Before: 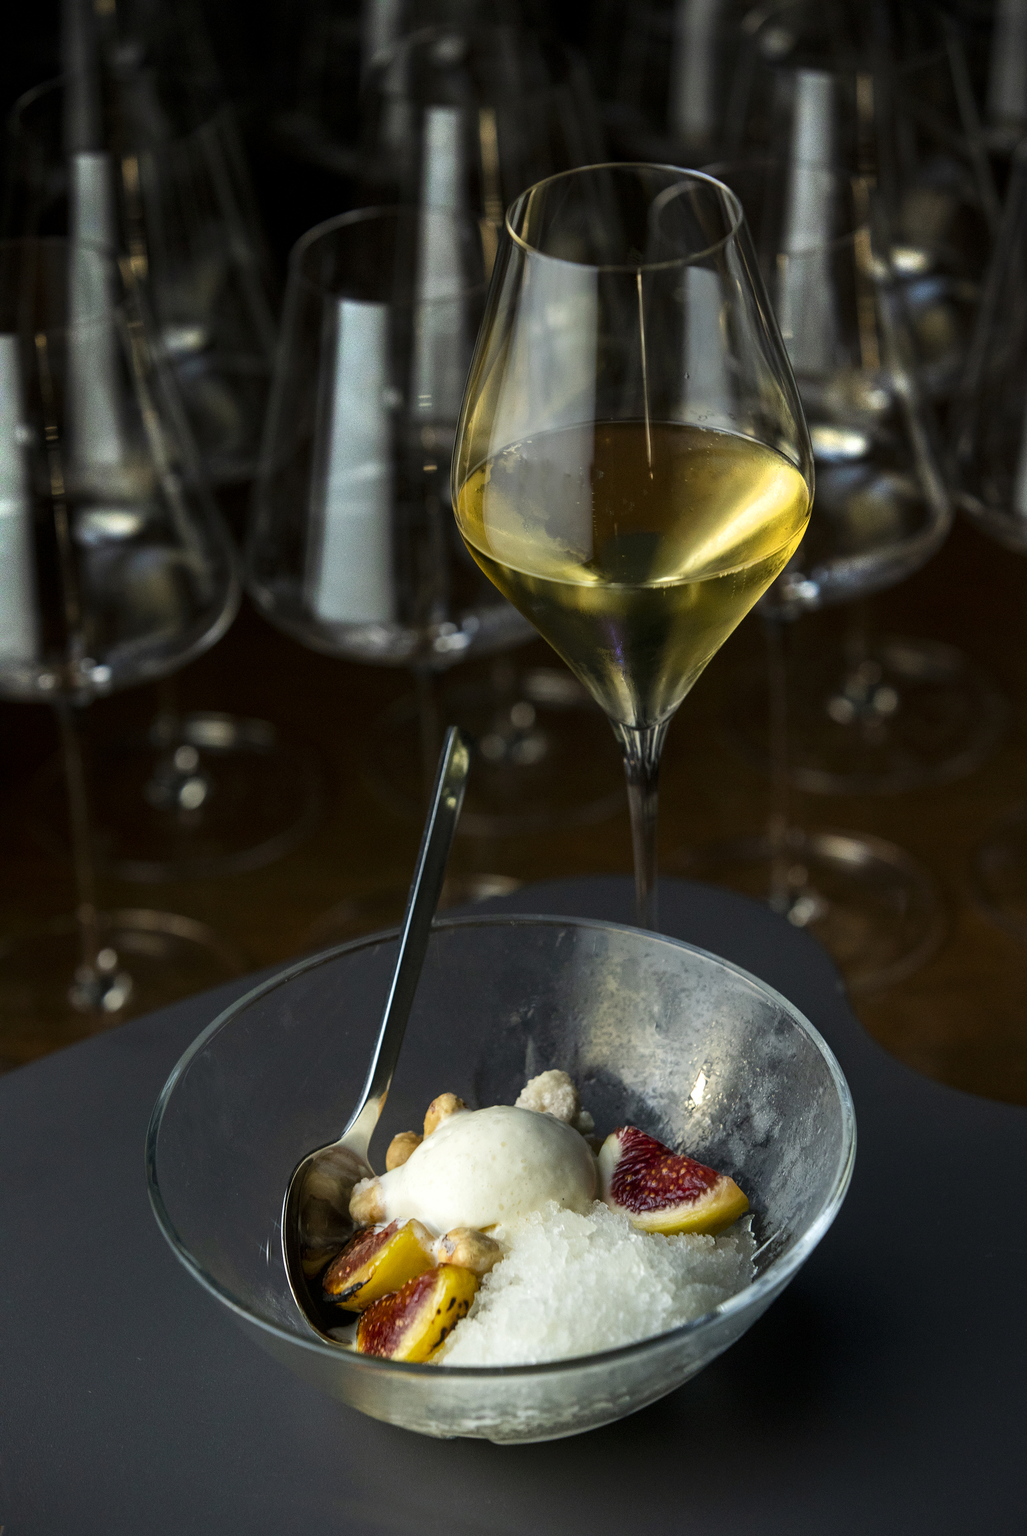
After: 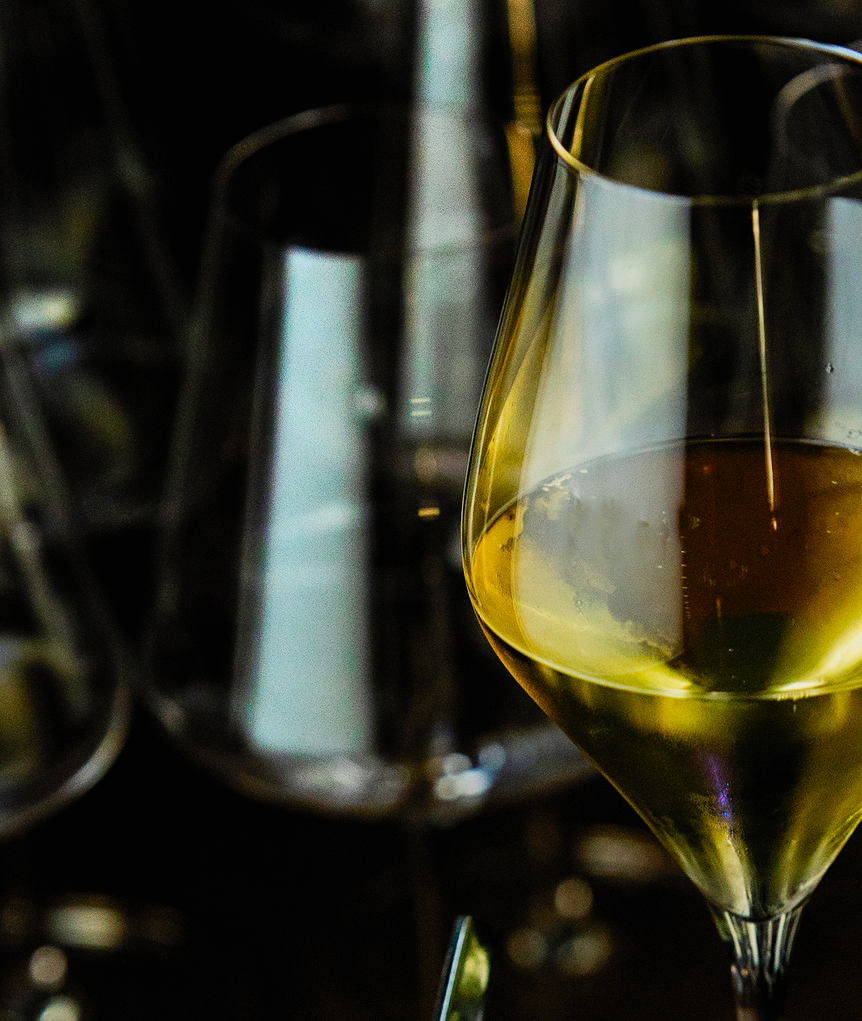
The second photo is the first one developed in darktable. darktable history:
filmic rgb: black relative exposure -7.65 EV, white relative exposure 4.56 EV, hardness 3.61, preserve chrominance no, color science v3 (2019), use custom middle-gray values true
sharpen: amount 0.21
crop: left 15.196%, top 9.155%, right 31.046%, bottom 48.287%
contrast brightness saturation: contrast 0.205, brightness 0.197, saturation 0.79
